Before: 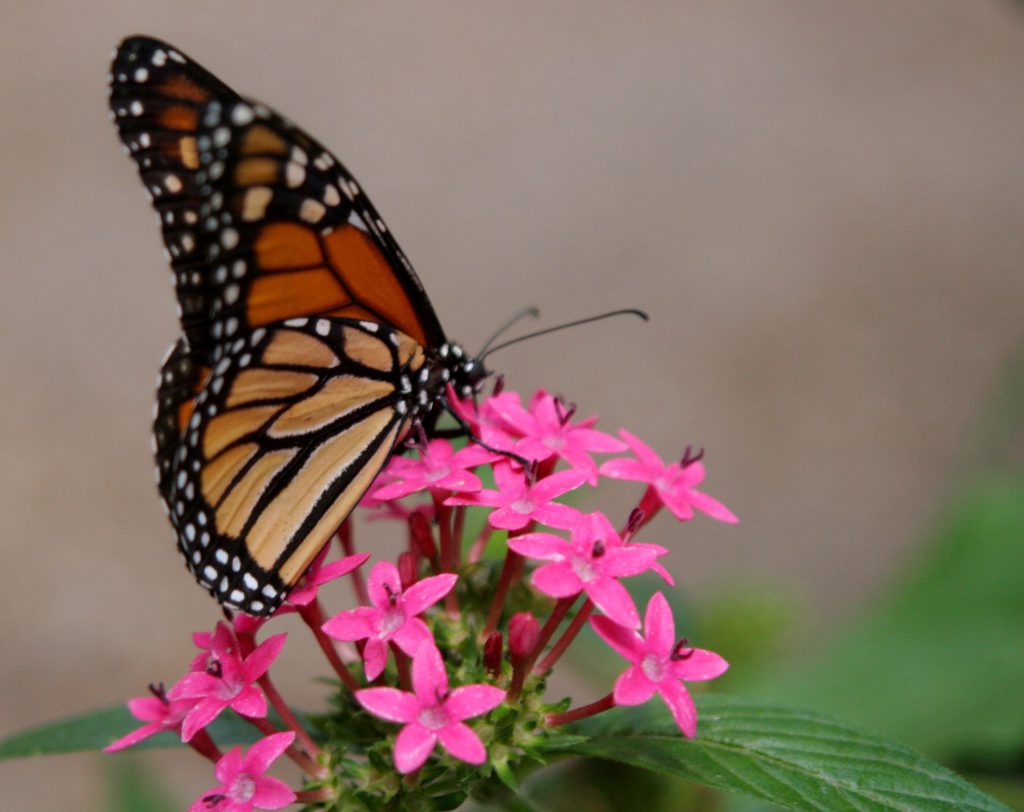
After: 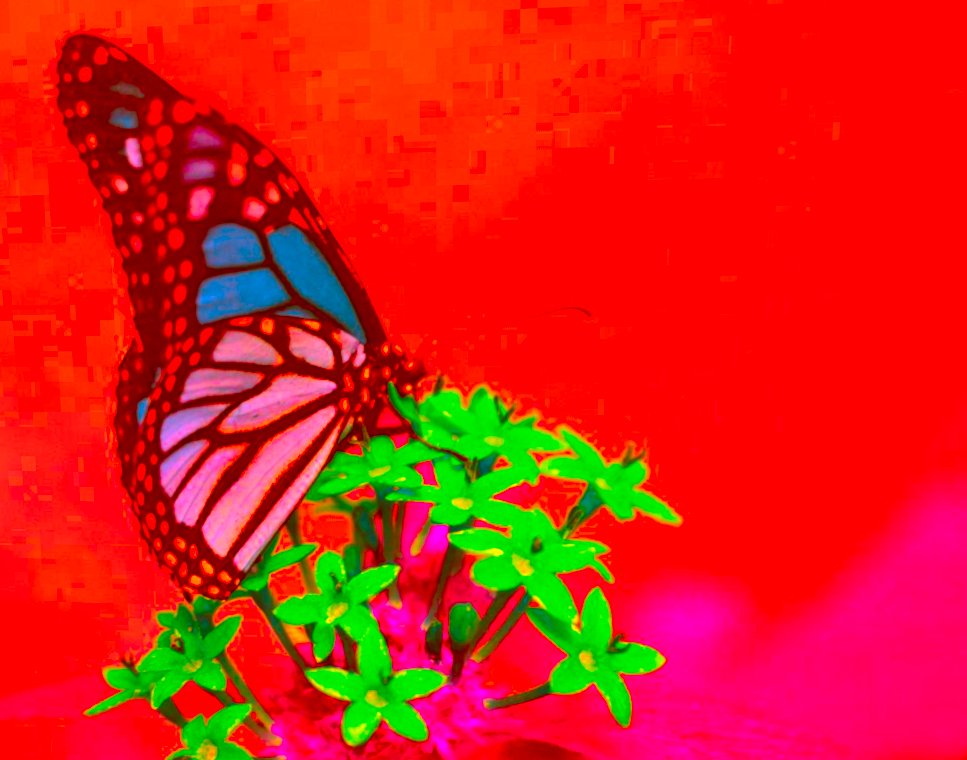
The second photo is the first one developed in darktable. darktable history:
rotate and perspective: rotation 0.062°, lens shift (vertical) 0.115, lens shift (horizontal) -0.133, crop left 0.047, crop right 0.94, crop top 0.061, crop bottom 0.94
color correction: highlights a* -39.68, highlights b* -40, shadows a* -40, shadows b* -40, saturation -3
exposure: black level correction 0, exposure 0.7 EV, compensate exposure bias true, compensate highlight preservation false
